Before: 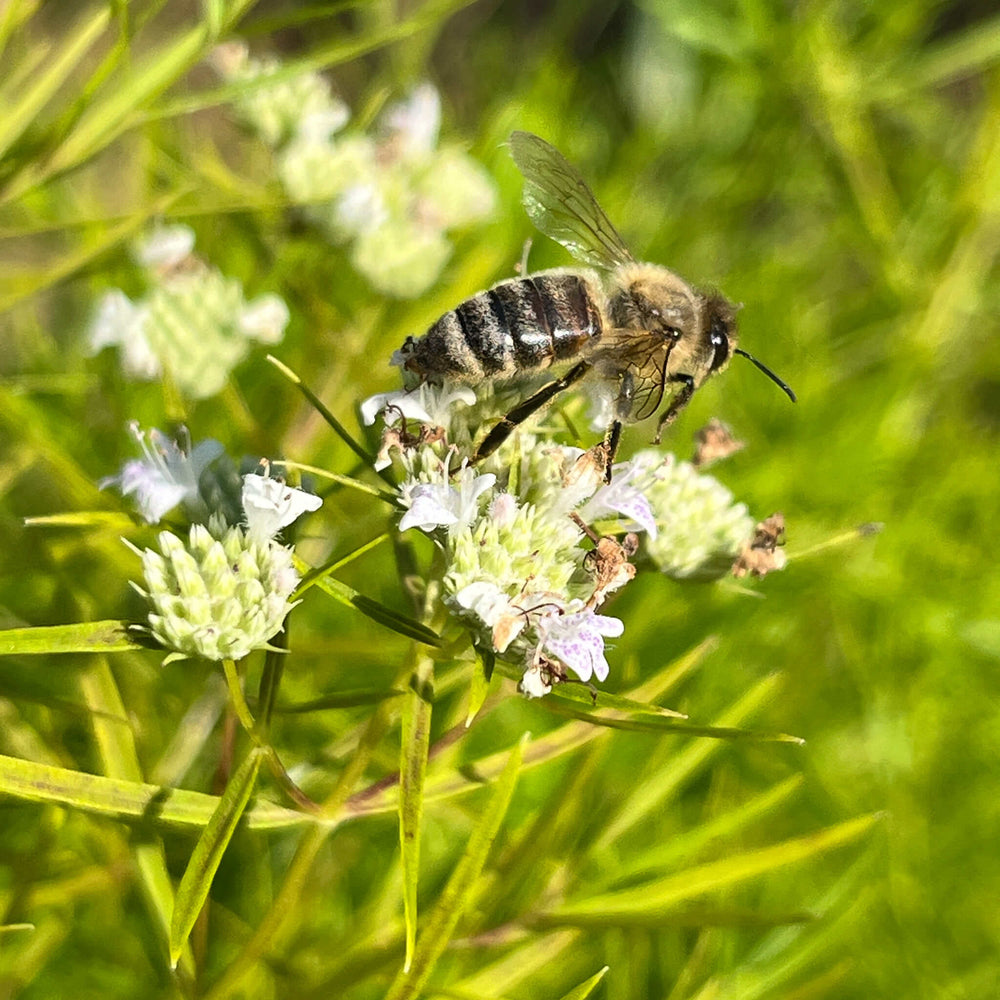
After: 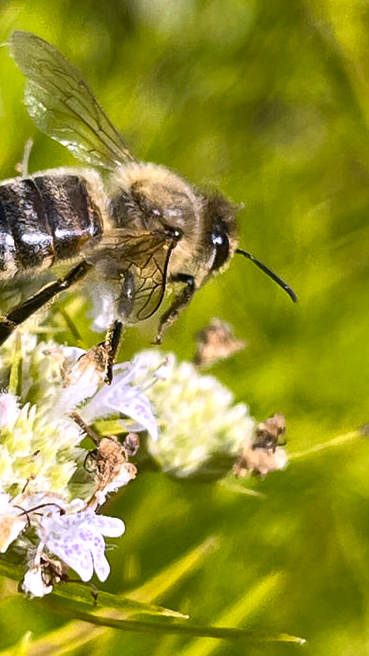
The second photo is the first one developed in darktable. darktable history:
crop and rotate: left 49.936%, top 10.094%, right 13.136%, bottom 24.256%
white balance: red 1.042, blue 1.17
shadows and highlights: radius 264.75, soften with gaussian
color contrast: green-magenta contrast 0.8, blue-yellow contrast 1.1, unbound 0
